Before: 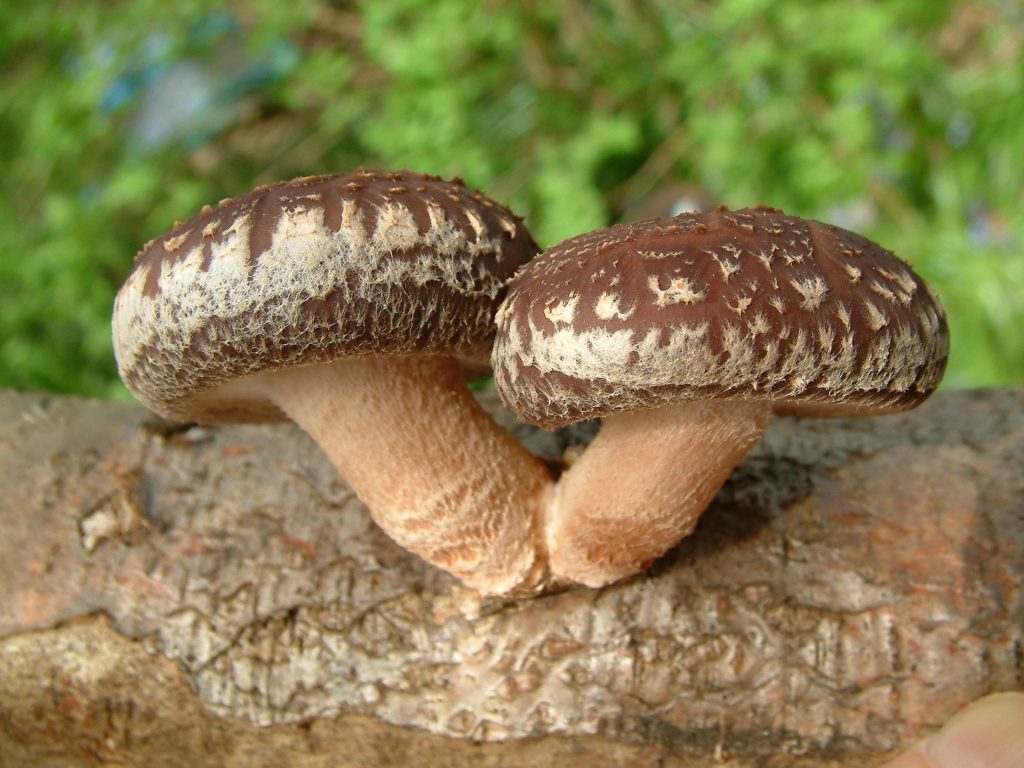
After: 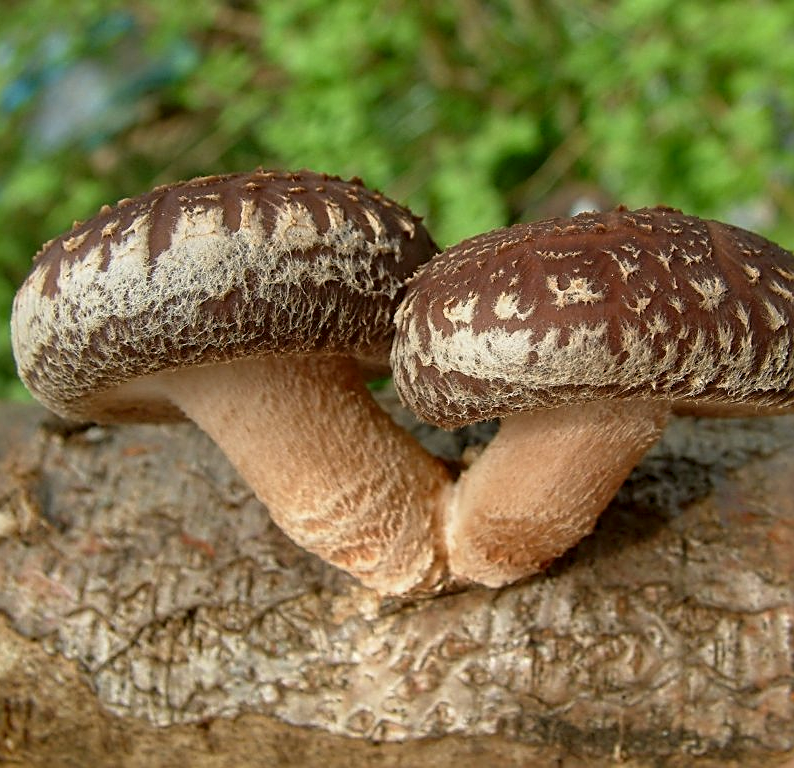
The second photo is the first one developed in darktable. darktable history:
crop: left 9.878%, right 12.523%
local contrast: on, module defaults
levels: mode automatic, levels [0.036, 0.364, 0.827]
sharpen: amount 0.587
shadows and highlights: radius 119.96, shadows 21.86, white point adjustment -9.61, highlights -13.53, soften with gaussian
